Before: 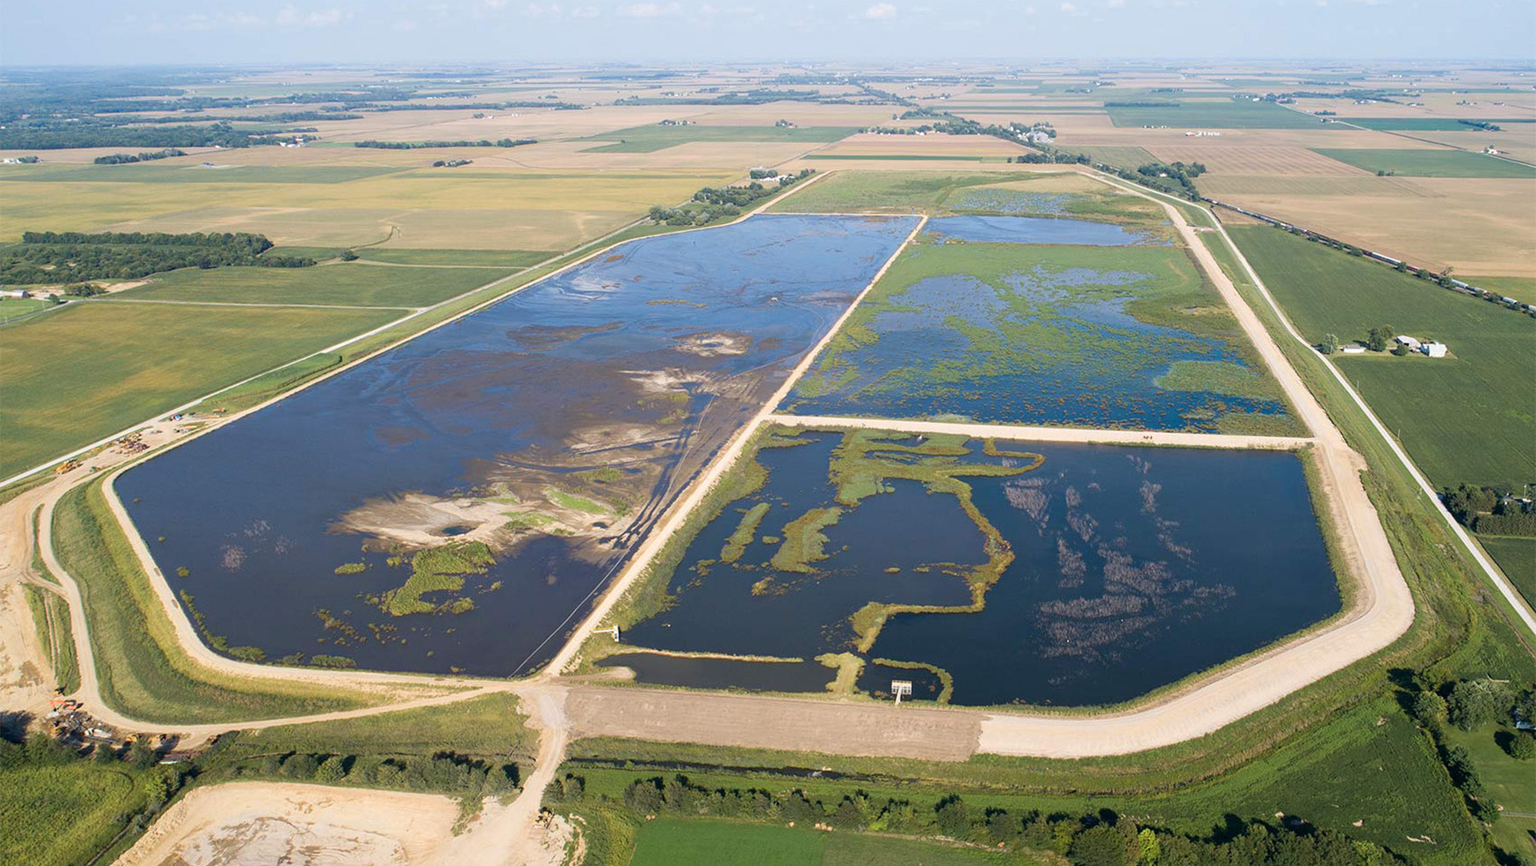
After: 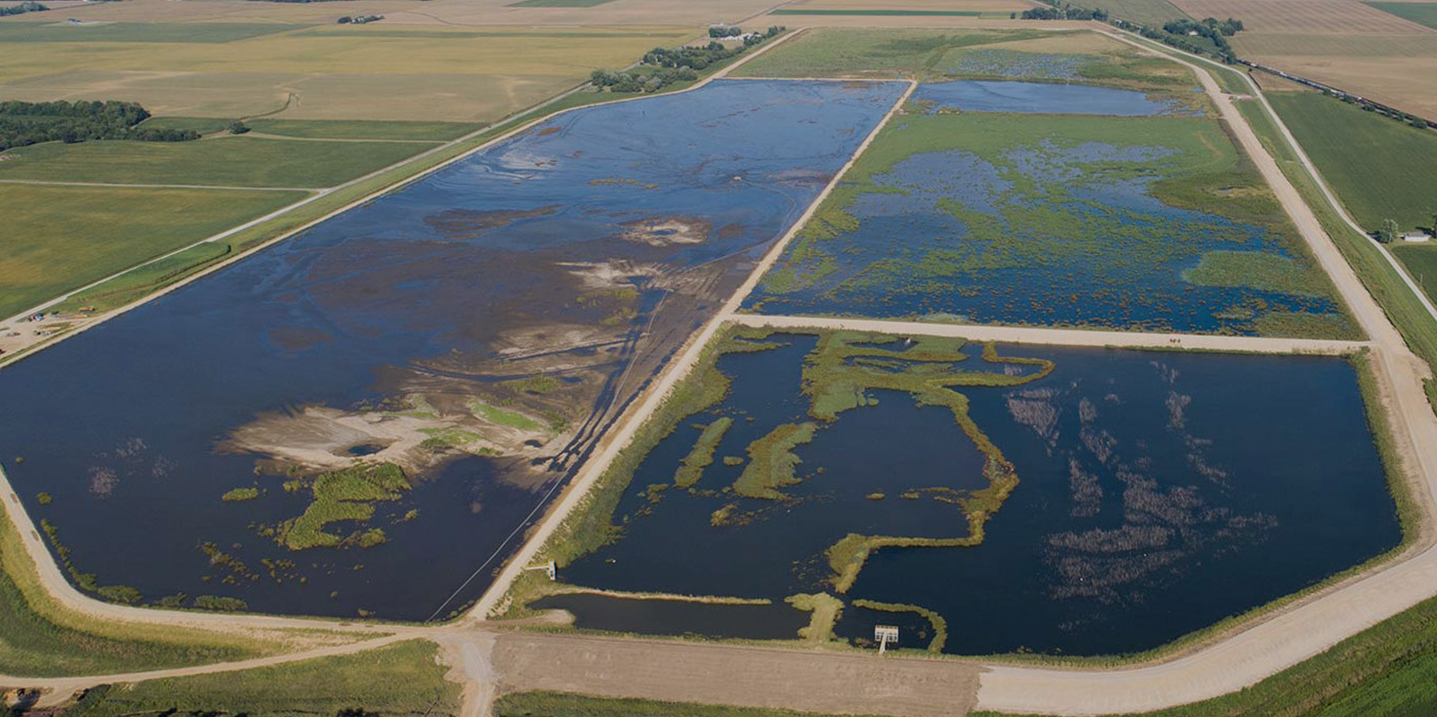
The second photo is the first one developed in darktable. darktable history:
crop: left 9.475%, top 16.954%, right 10.679%, bottom 12.4%
exposure: black level correction 0, exposure -0.814 EV, compensate highlight preservation false
